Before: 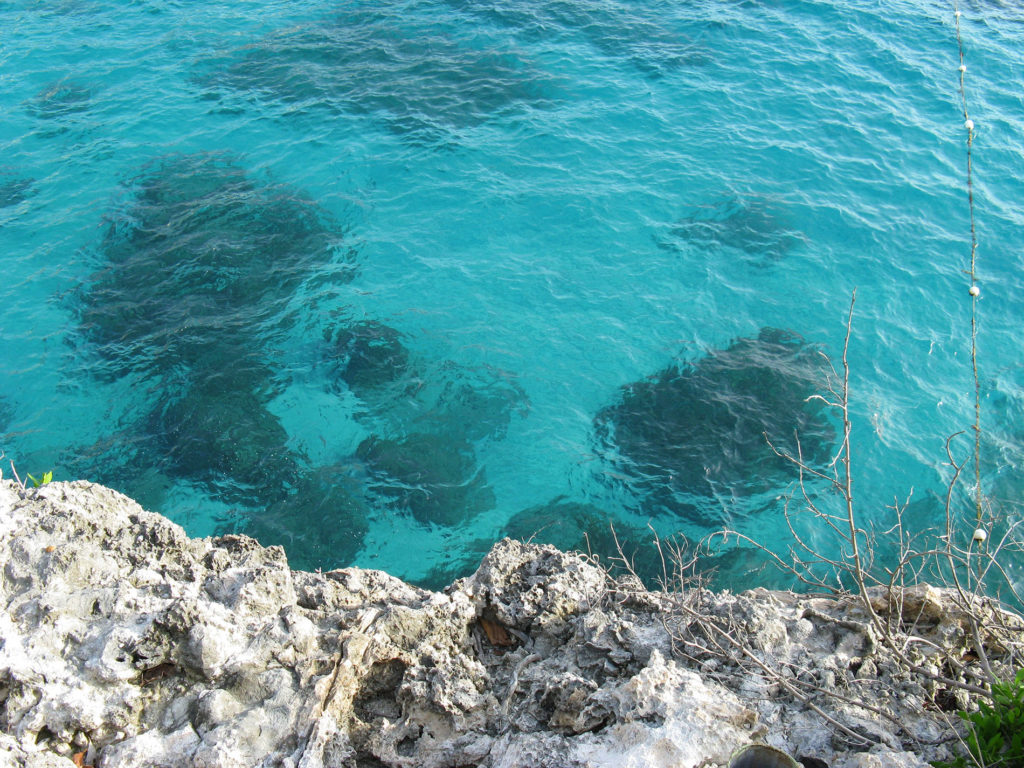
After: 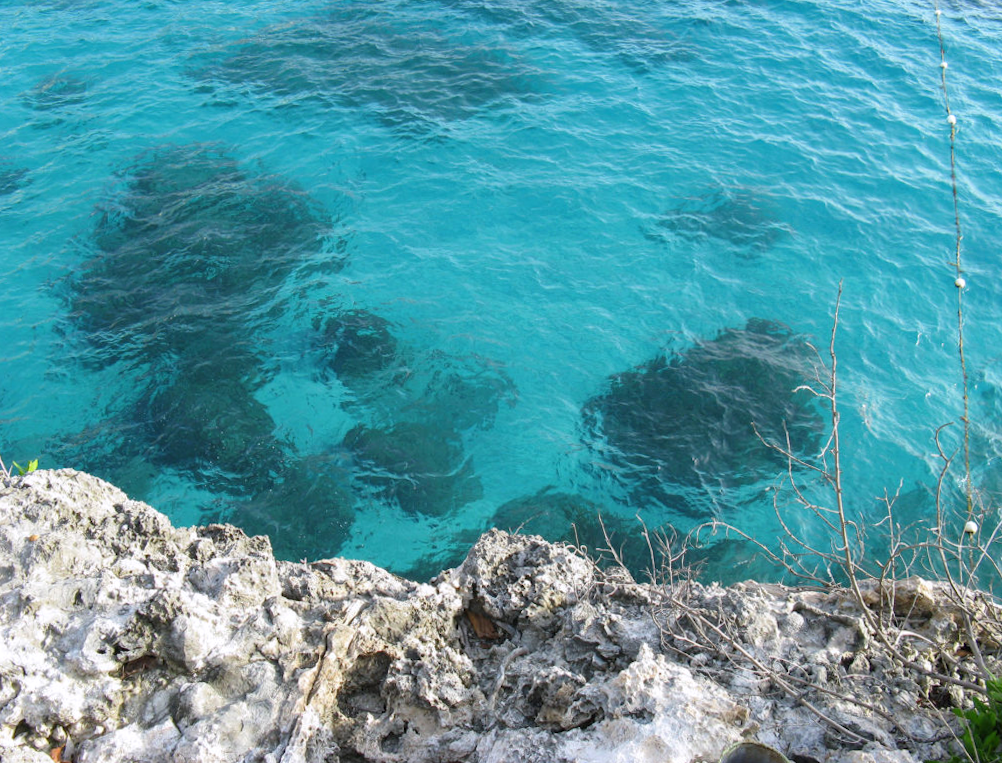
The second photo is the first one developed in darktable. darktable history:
white balance: red 1.004, blue 1.024
rotate and perspective: rotation 0.226°, lens shift (vertical) -0.042, crop left 0.023, crop right 0.982, crop top 0.006, crop bottom 0.994
